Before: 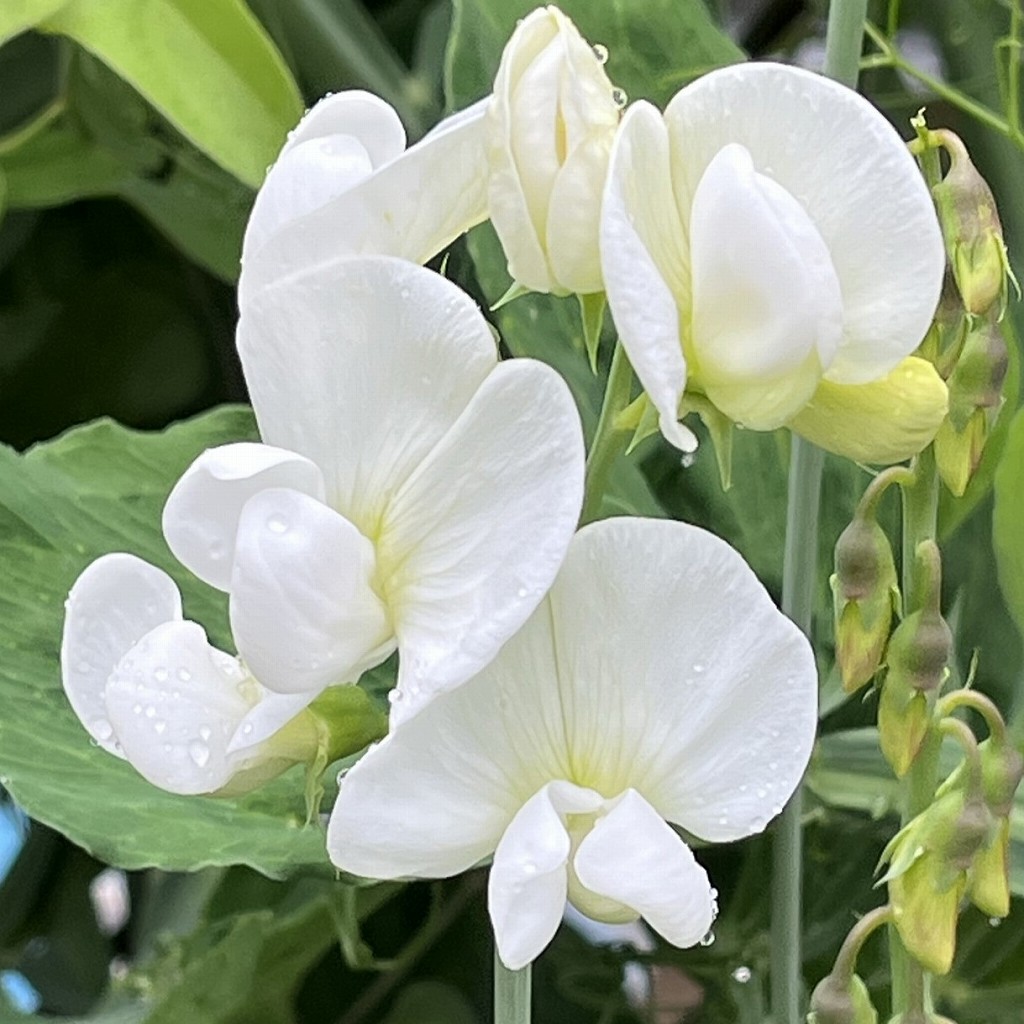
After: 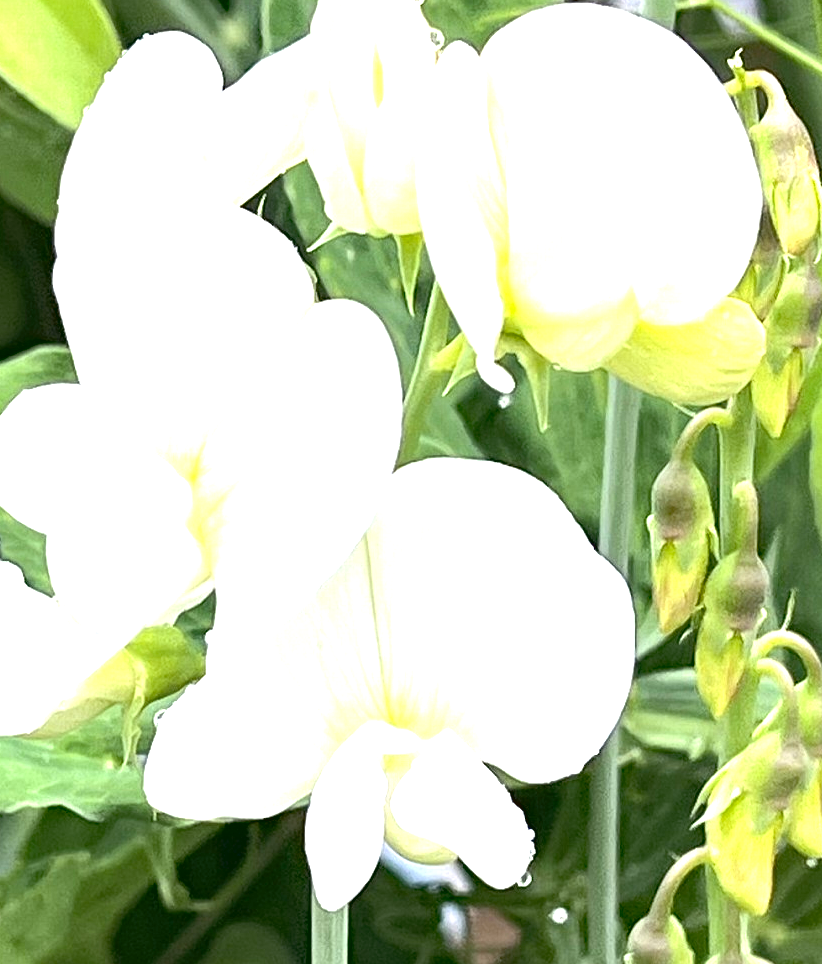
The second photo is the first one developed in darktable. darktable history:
white balance: red 0.986, blue 1.01
exposure: exposure 0.921 EV, compensate highlight preservation false
crop and rotate: left 17.959%, top 5.771%, right 1.742%
haze removal: strength 0.29, distance 0.25, compatibility mode true, adaptive false
tone curve: curves: ch0 [(0, 0.042) (0.129, 0.18) (0.501, 0.497) (1, 1)], color space Lab, linked channels, preserve colors none
tone equalizer: -8 EV -0.417 EV, -7 EV -0.389 EV, -6 EV -0.333 EV, -5 EV -0.222 EV, -3 EV 0.222 EV, -2 EV 0.333 EV, -1 EV 0.389 EV, +0 EV 0.417 EV, edges refinement/feathering 500, mask exposure compensation -1.57 EV, preserve details no
